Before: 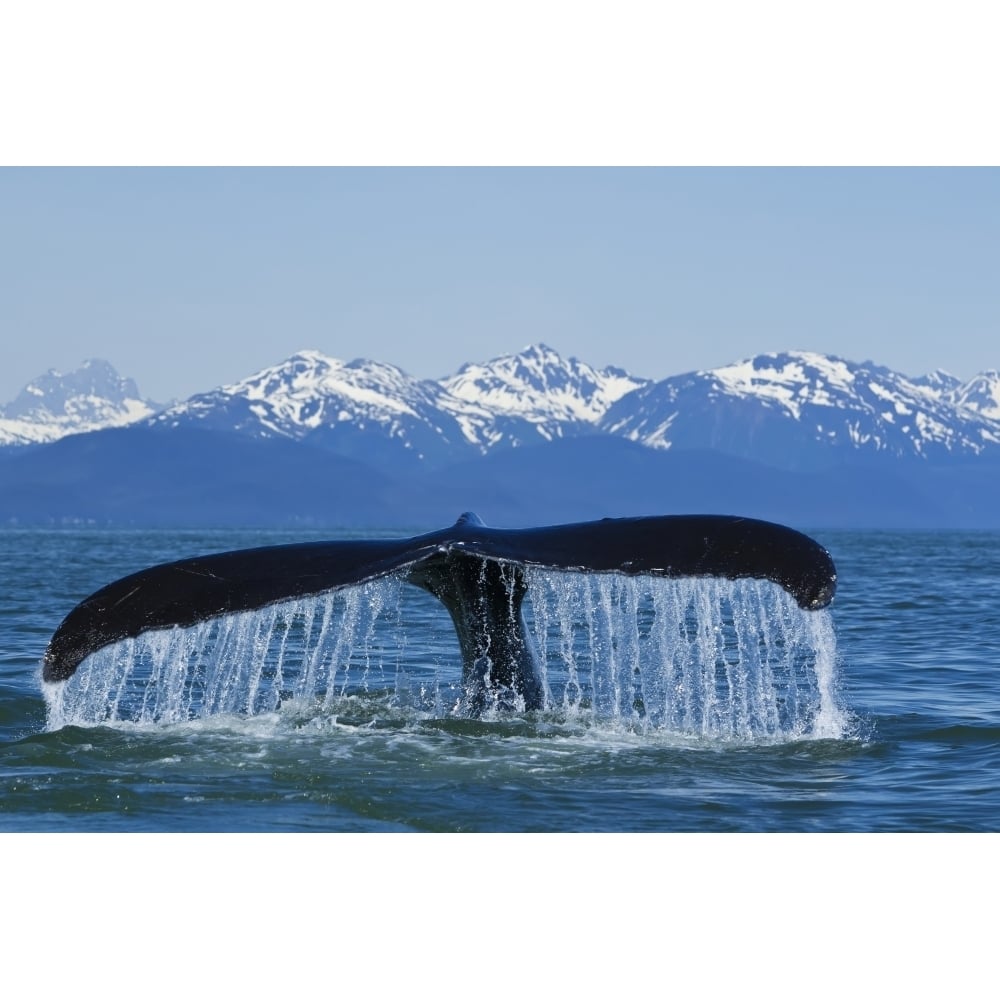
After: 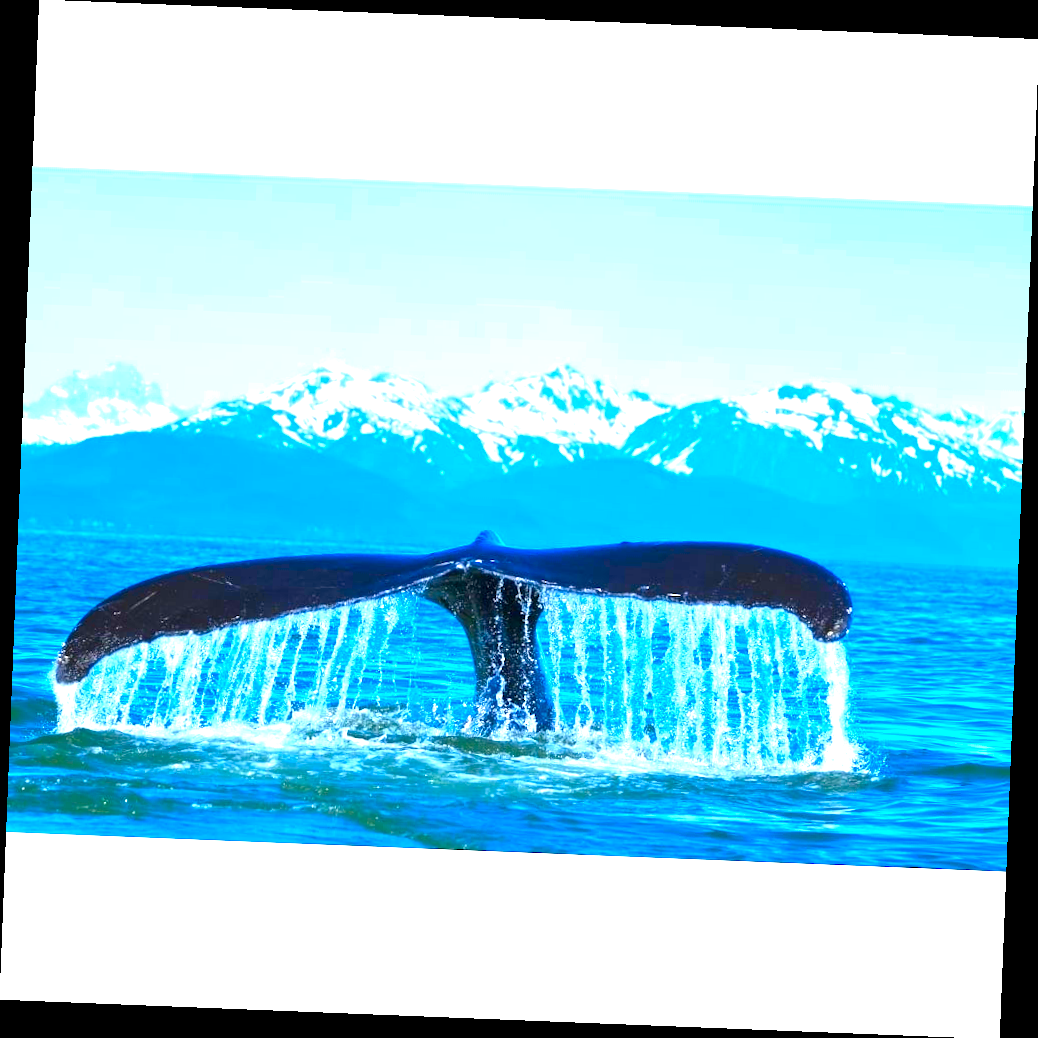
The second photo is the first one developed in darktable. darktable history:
exposure: black level correction 0.001, exposure 1.719 EV, compensate exposure bias true, compensate highlight preservation false
rotate and perspective: rotation 2.27°, automatic cropping off
color correction: saturation 2.15
